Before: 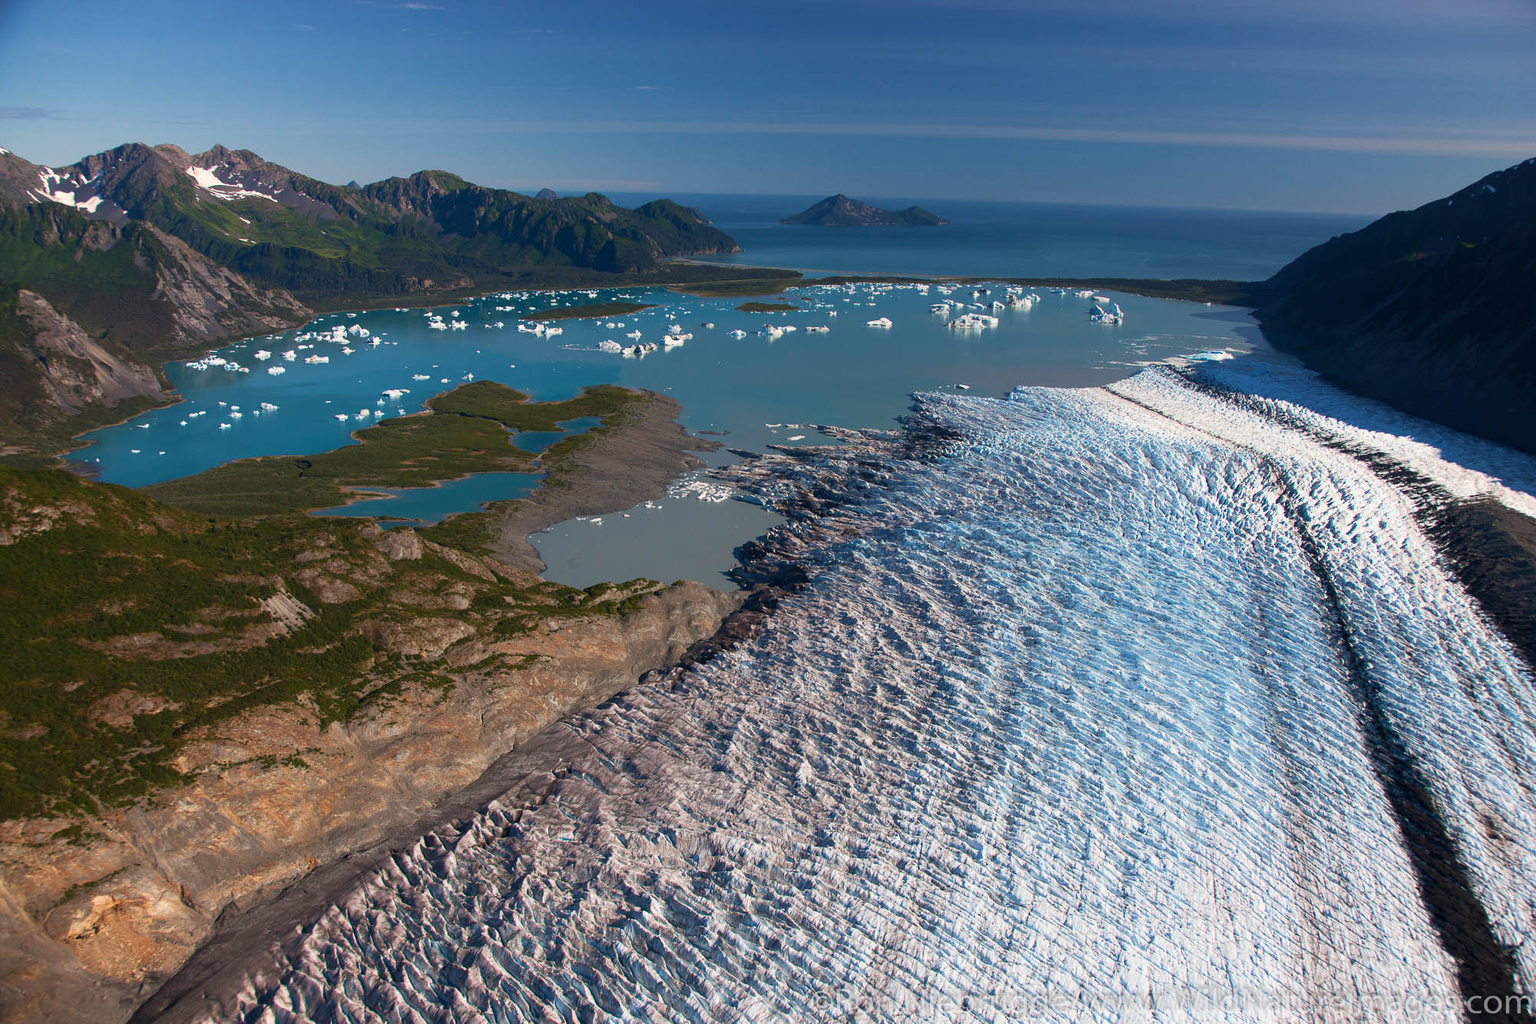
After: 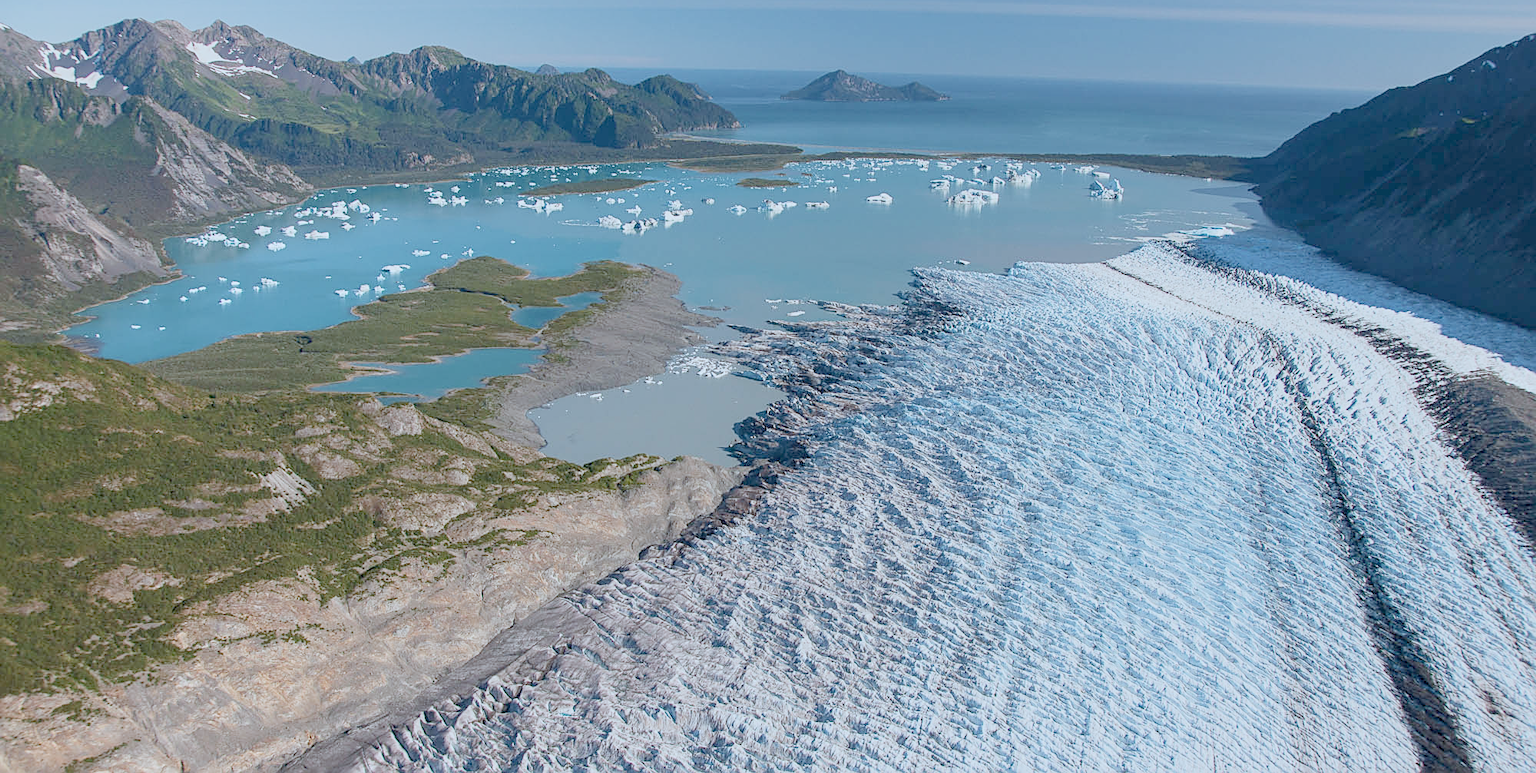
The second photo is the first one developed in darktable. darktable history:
crop and rotate: top 12.213%, bottom 12.181%
exposure: black level correction 0, exposure 1.001 EV, compensate highlight preservation false
local contrast: on, module defaults
contrast brightness saturation: contrast 0.196, brightness 0.153, saturation 0.144
sharpen: on, module defaults
color correction: highlights a* -4.18, highlights b* -10.8
filmic rgb: black relative exposure -15.91 EV, white relative exposure 7.95 EV, hardness 4.1, latitude 49.78%, contrast 0.504, add noise in highlights 0.001, preserve chrominance no, color science v3 (2019), use custom middle-gray values true, contrast in highlights soft
